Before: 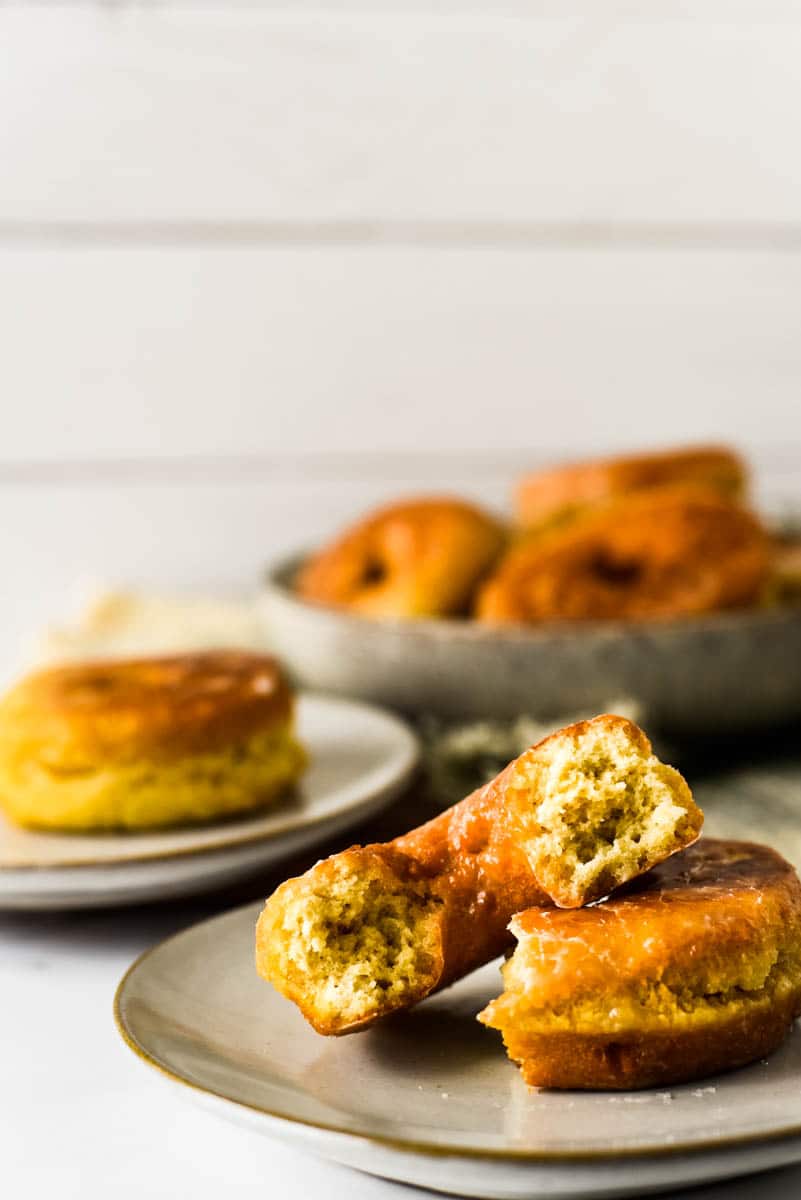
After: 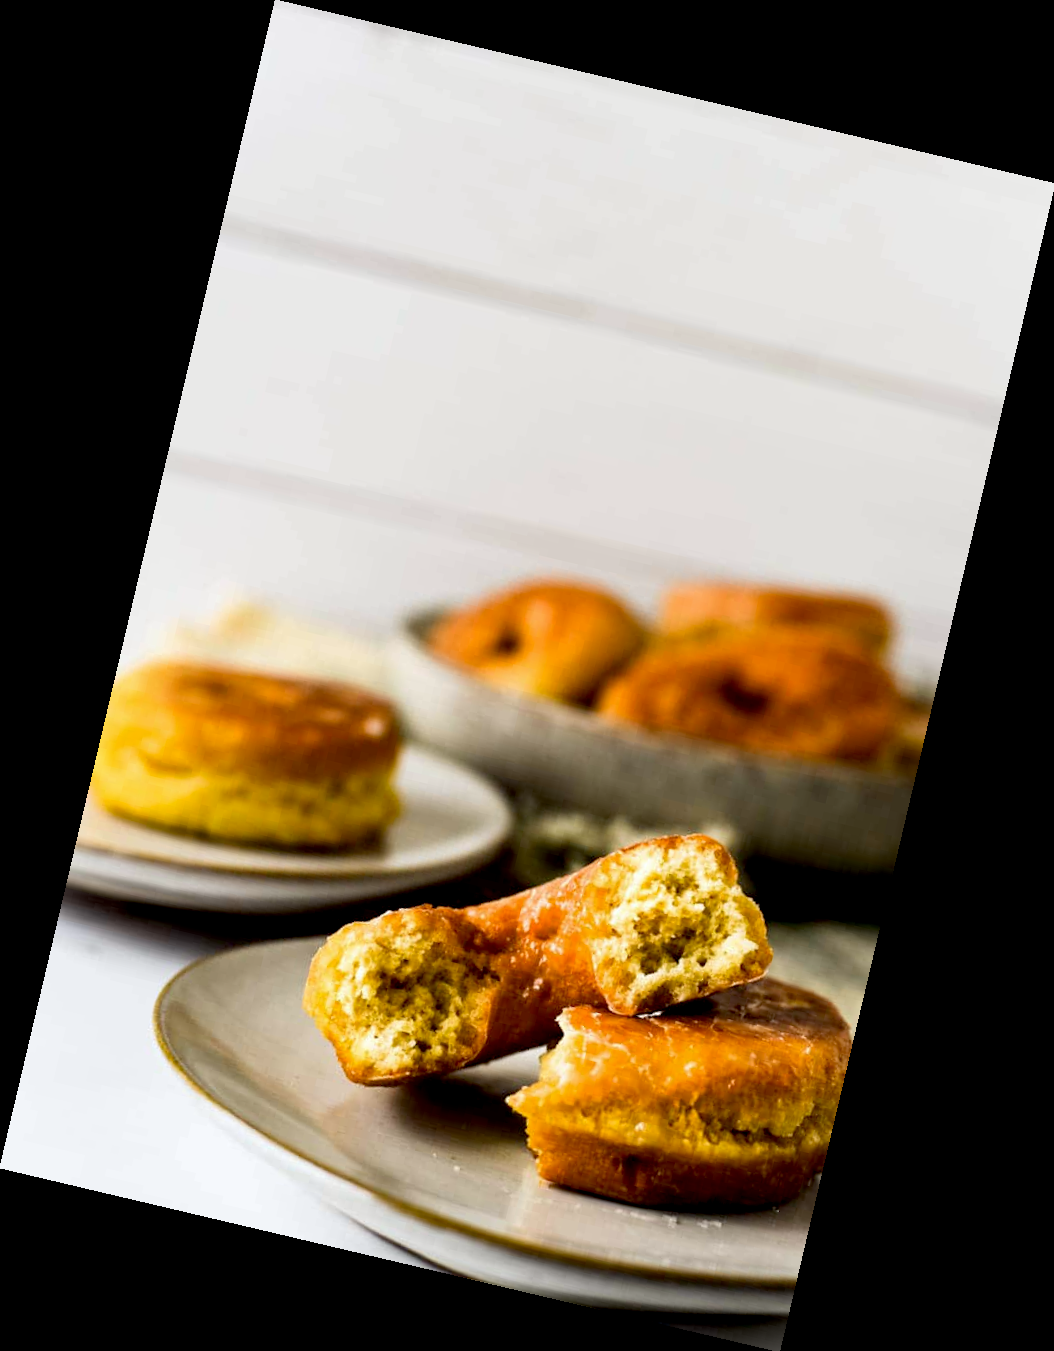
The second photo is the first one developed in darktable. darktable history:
rotate and perspective: rotation 13.27°, automatic cropping off
sharpen: radius 2.883, amount 0.868, threshold 47.523
exposure: black level correction 0.009, exposure 0.014 EV, compensate highlight preservation false
white balance: red 0.988, blue 1.017
